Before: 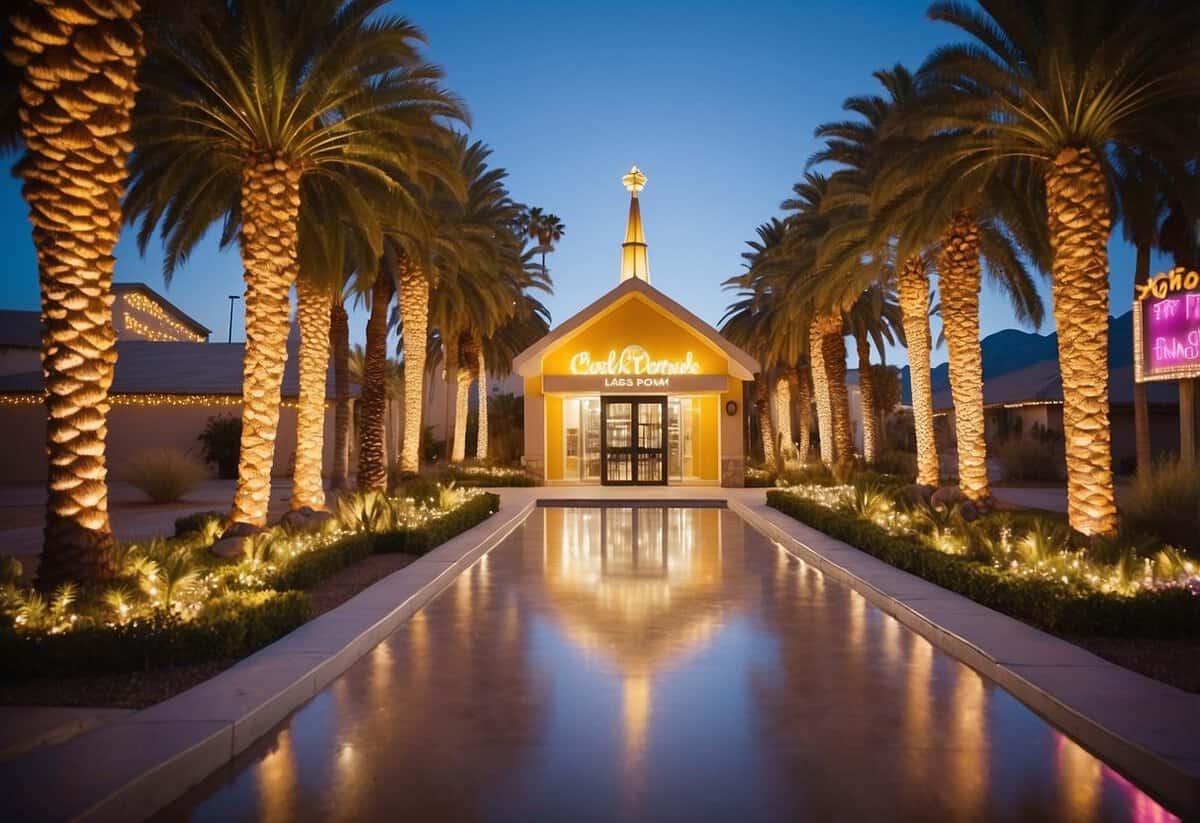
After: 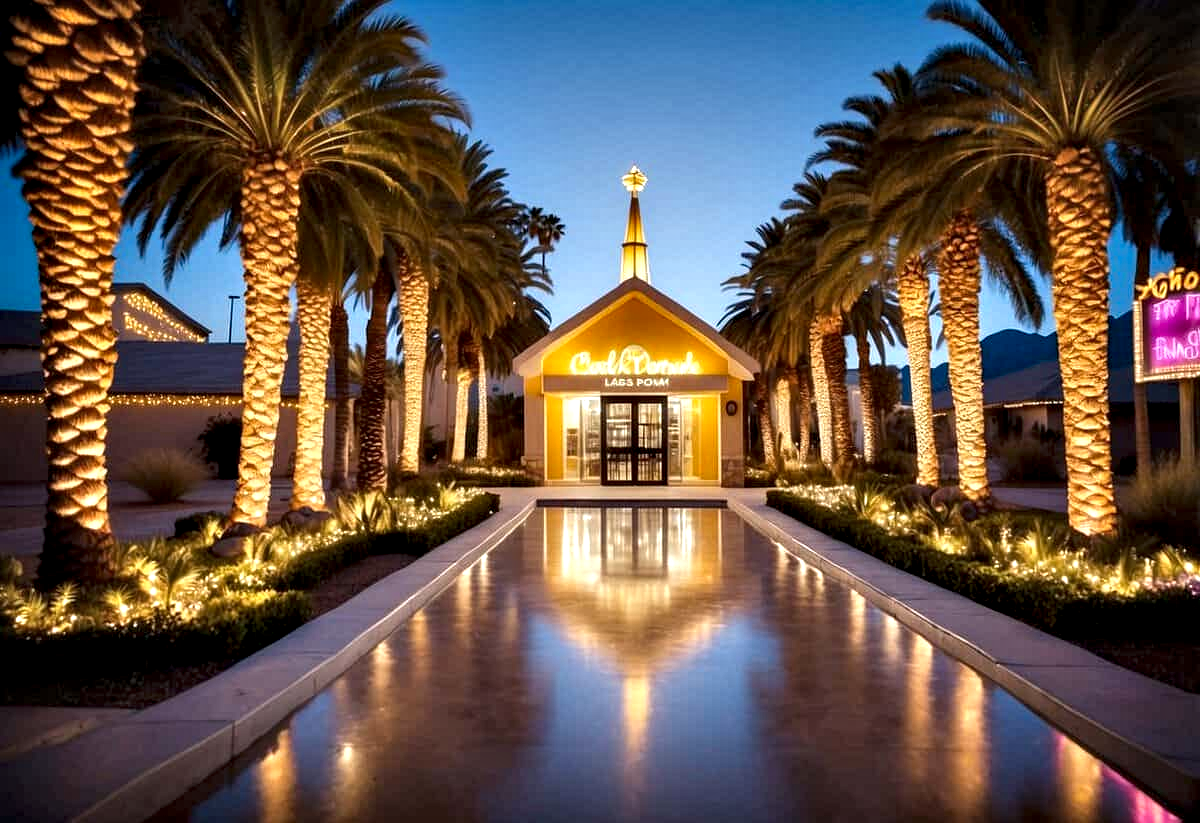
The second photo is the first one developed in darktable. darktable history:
local contrast: on, module defaults
contrast equalizer: octaves 7, y [[0.6 ×6], [0.55 ×6], [0 ×6], [0 ×6], [0 ×6]]
